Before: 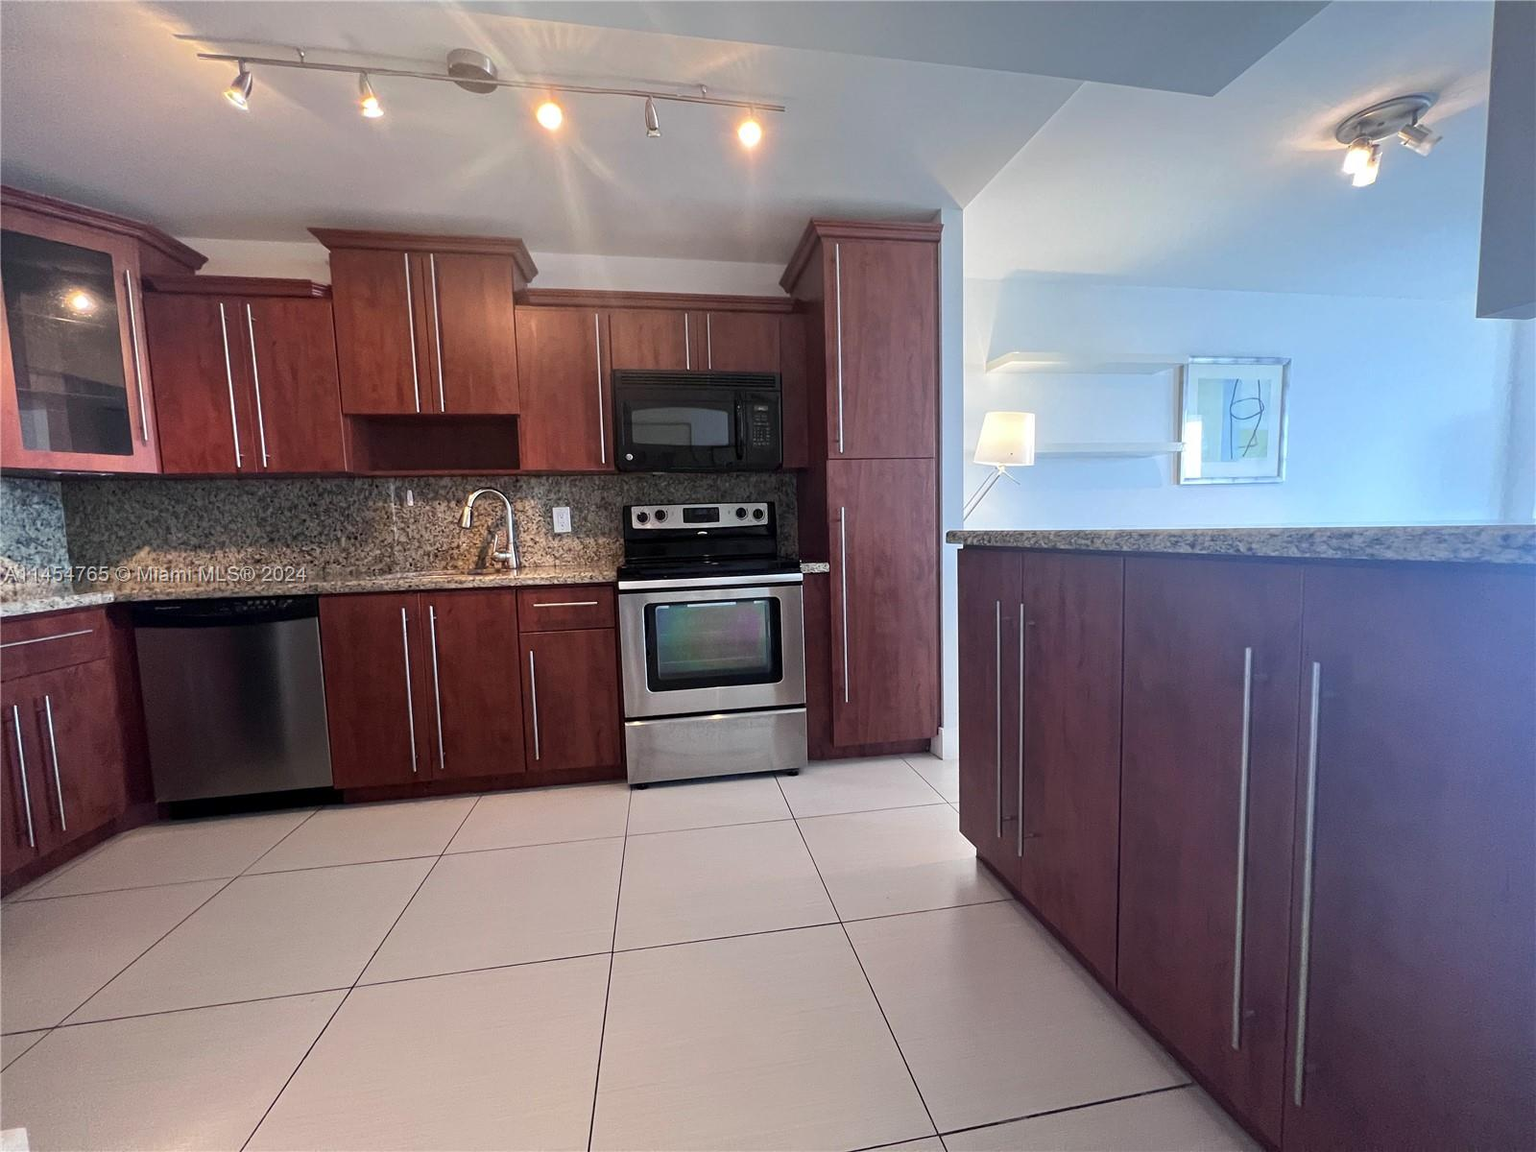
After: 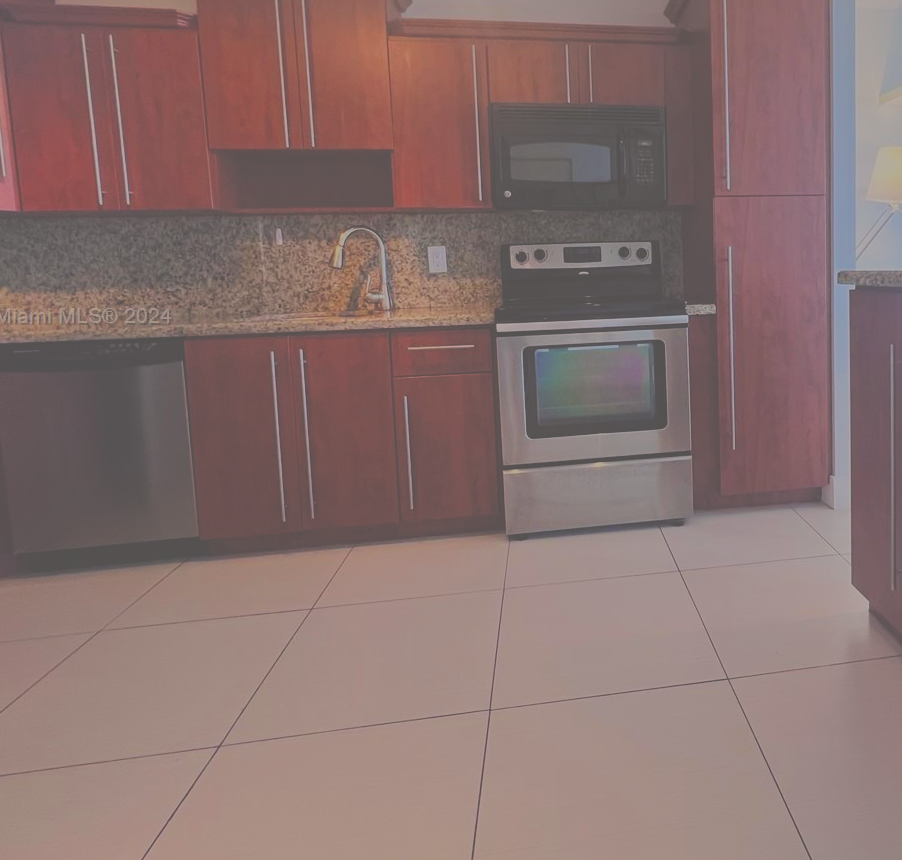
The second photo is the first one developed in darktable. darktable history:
exposure: black level correction -0.061, exposure -0.05 EV, compensate highlight preservation false
crop: left 9.297%, top 23.561%, right 34.279%, bottom 4.726%
filmic rgb: black relative exposure -7.97 EV, white relative exposure 8.05 EV, target black luminance 0%, hardness 2.45, latitude 76.09%, contrast 0.58, shadows ↔ highlights balance 0.005%, color science v6 (2022)
color correction: highlights a* 3.46, highlights b* 2.24, saturation 1.22
